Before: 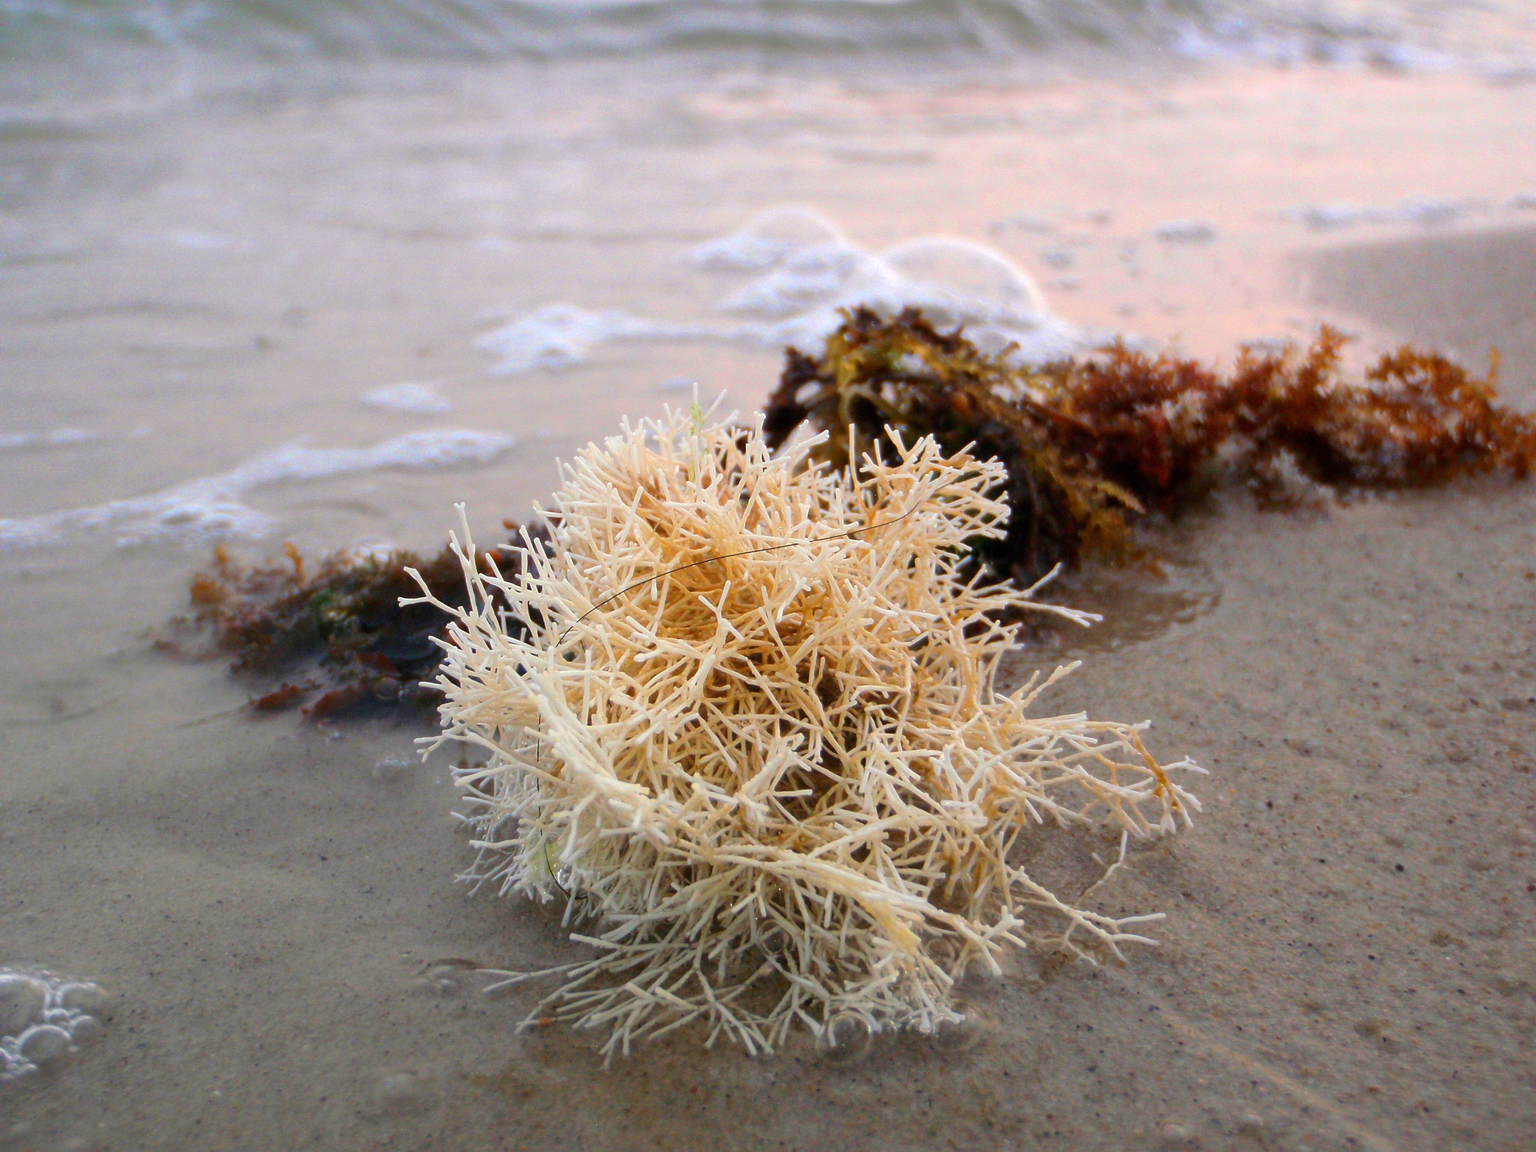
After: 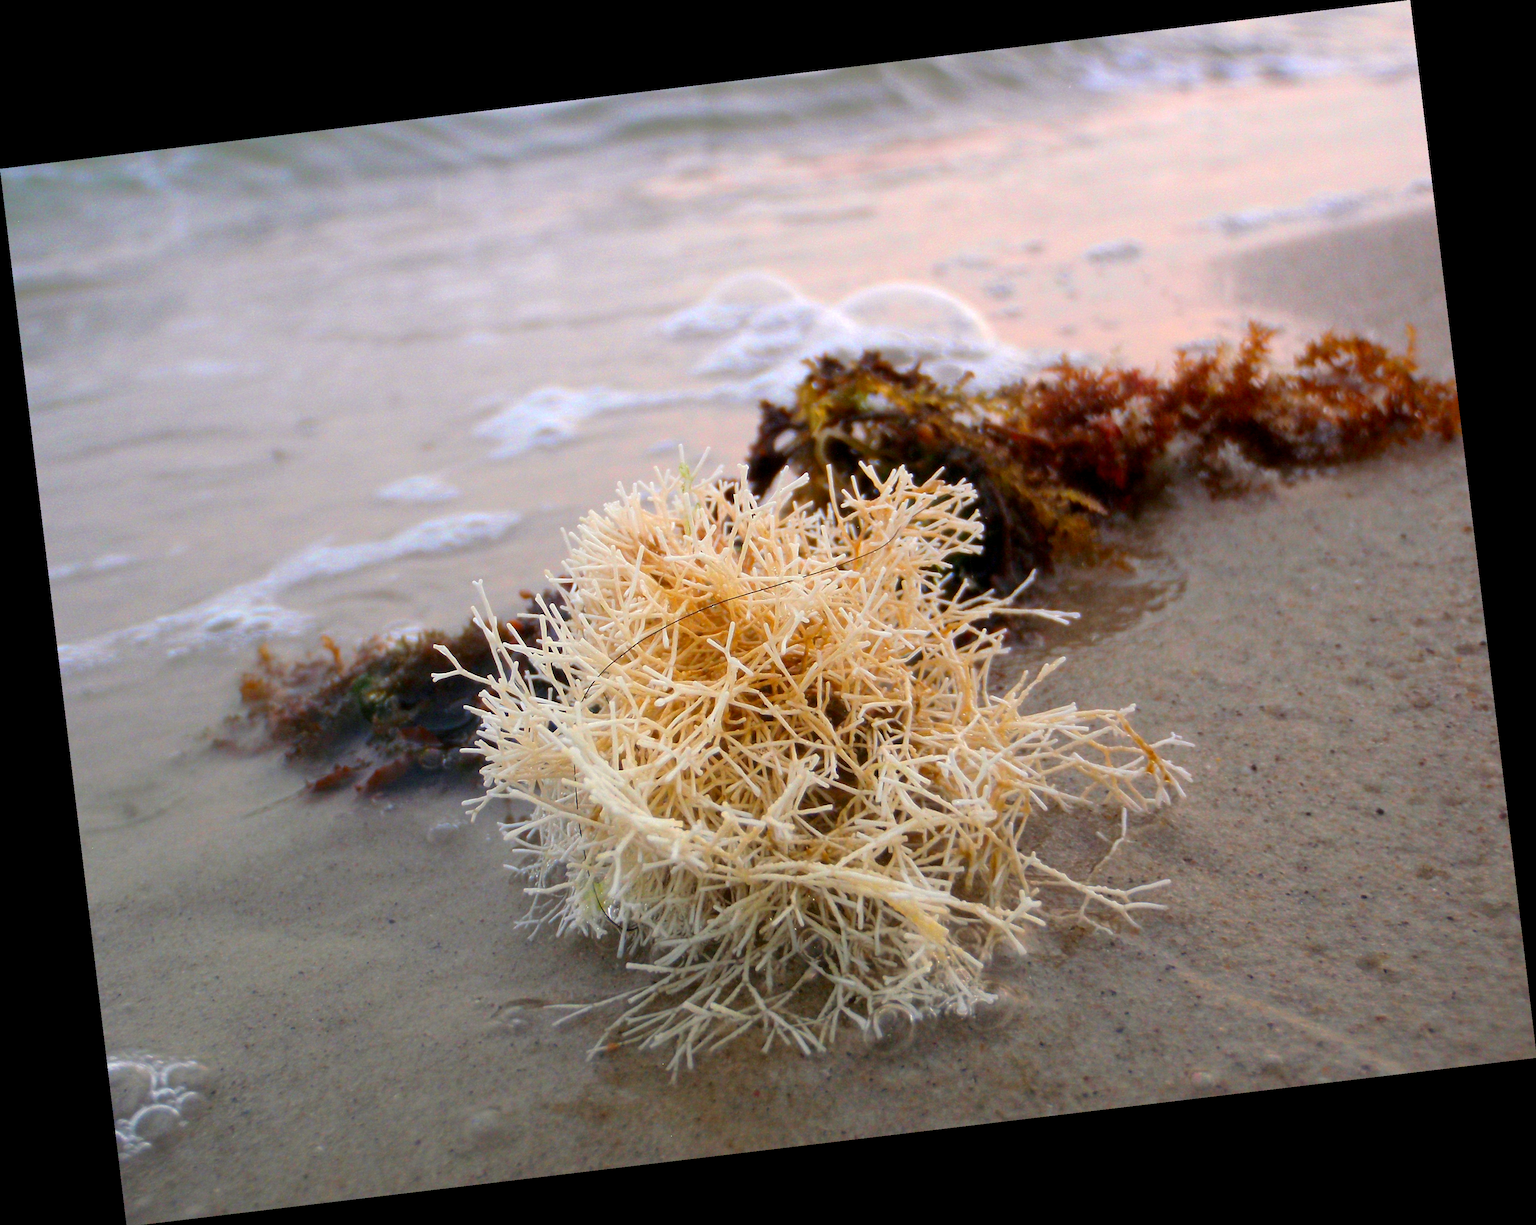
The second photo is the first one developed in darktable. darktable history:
rotate and perspective: rotation -6.83°, automatic cropping off
exposure: black level correction 0.001, compensate highlight preservation false
color correction: saturation 1.11
